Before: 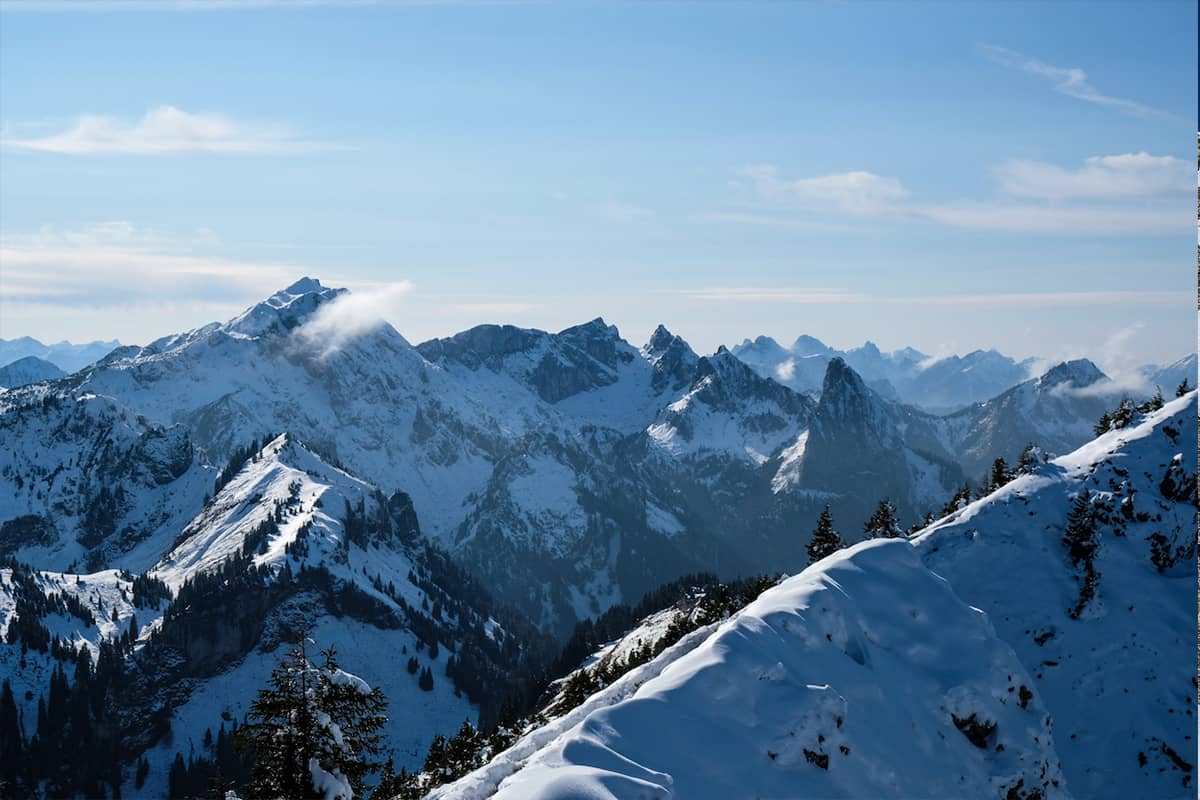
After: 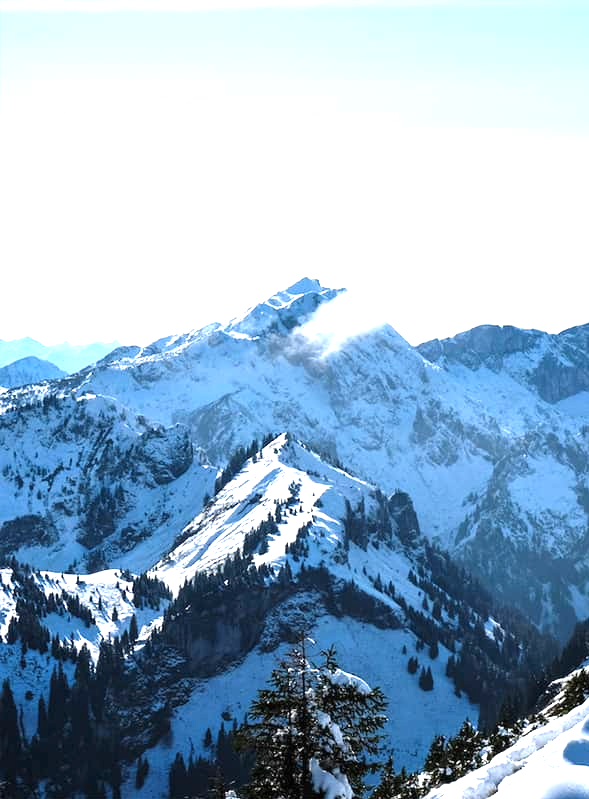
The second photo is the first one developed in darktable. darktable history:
crop and rotate: left 0%, top 0%, right 50.845%
exposure: black level correction 0, exposure 1.388 EV, compensate exposure bias true, compensate highlight preservation false
tone equalizer: on, module defaults
